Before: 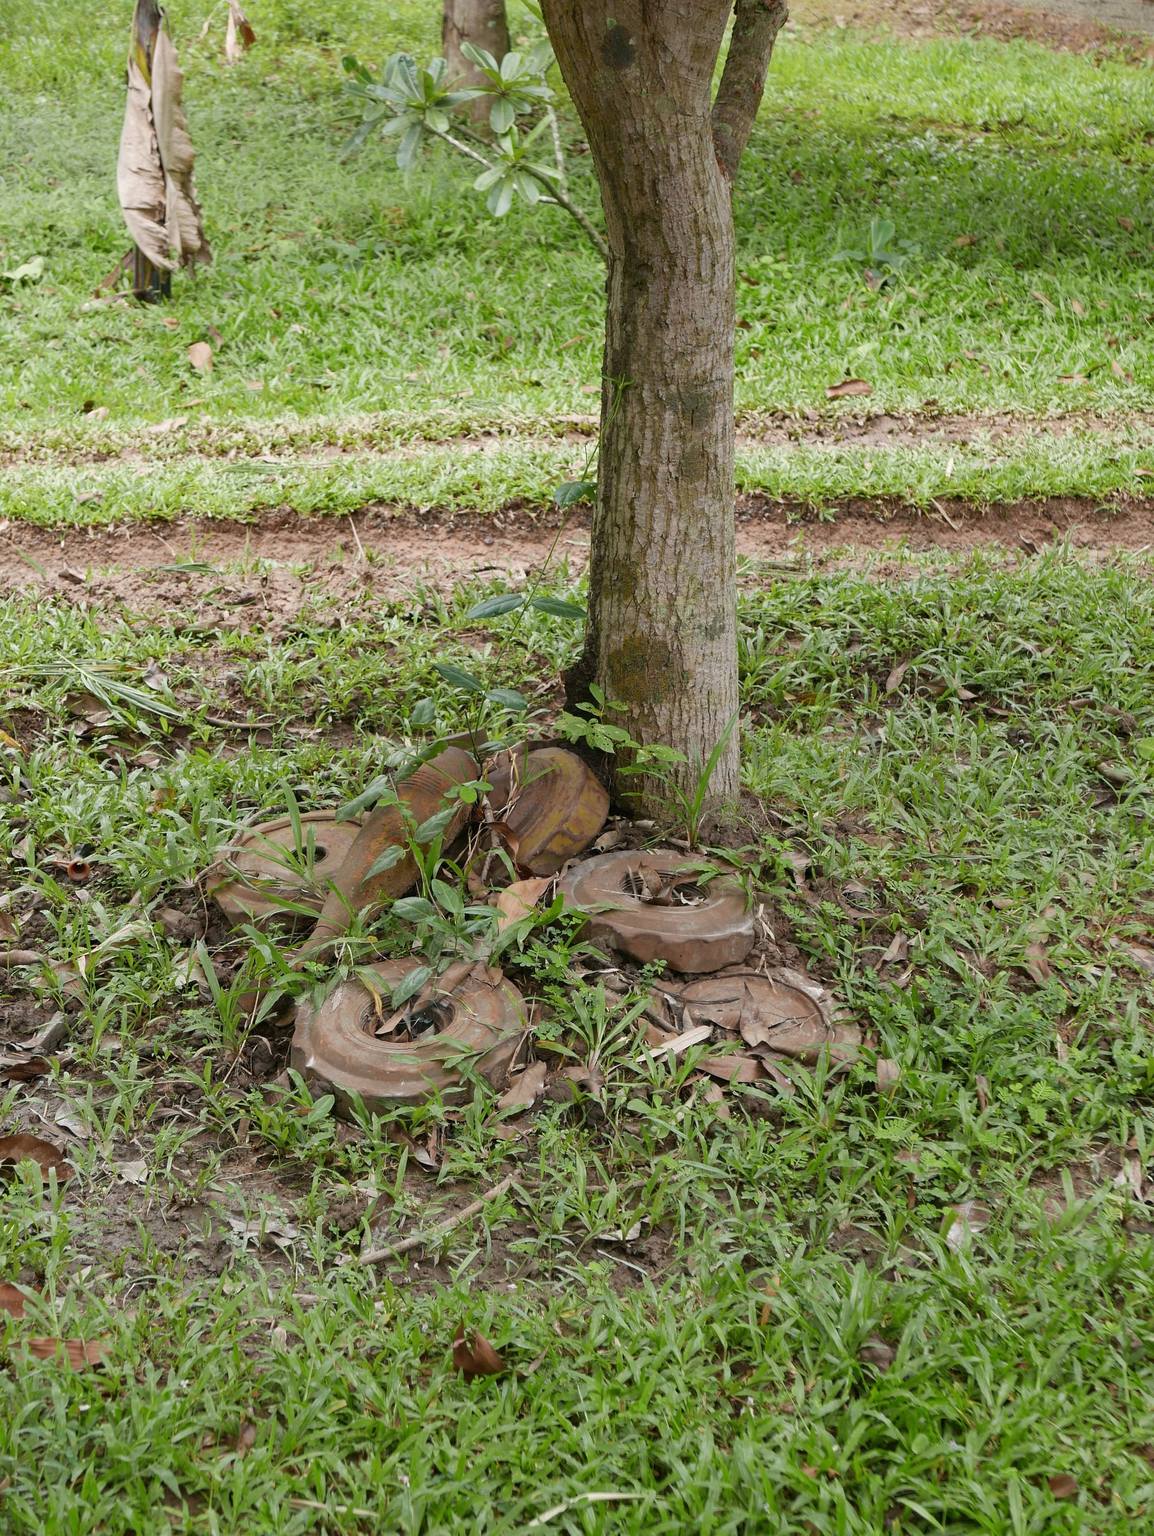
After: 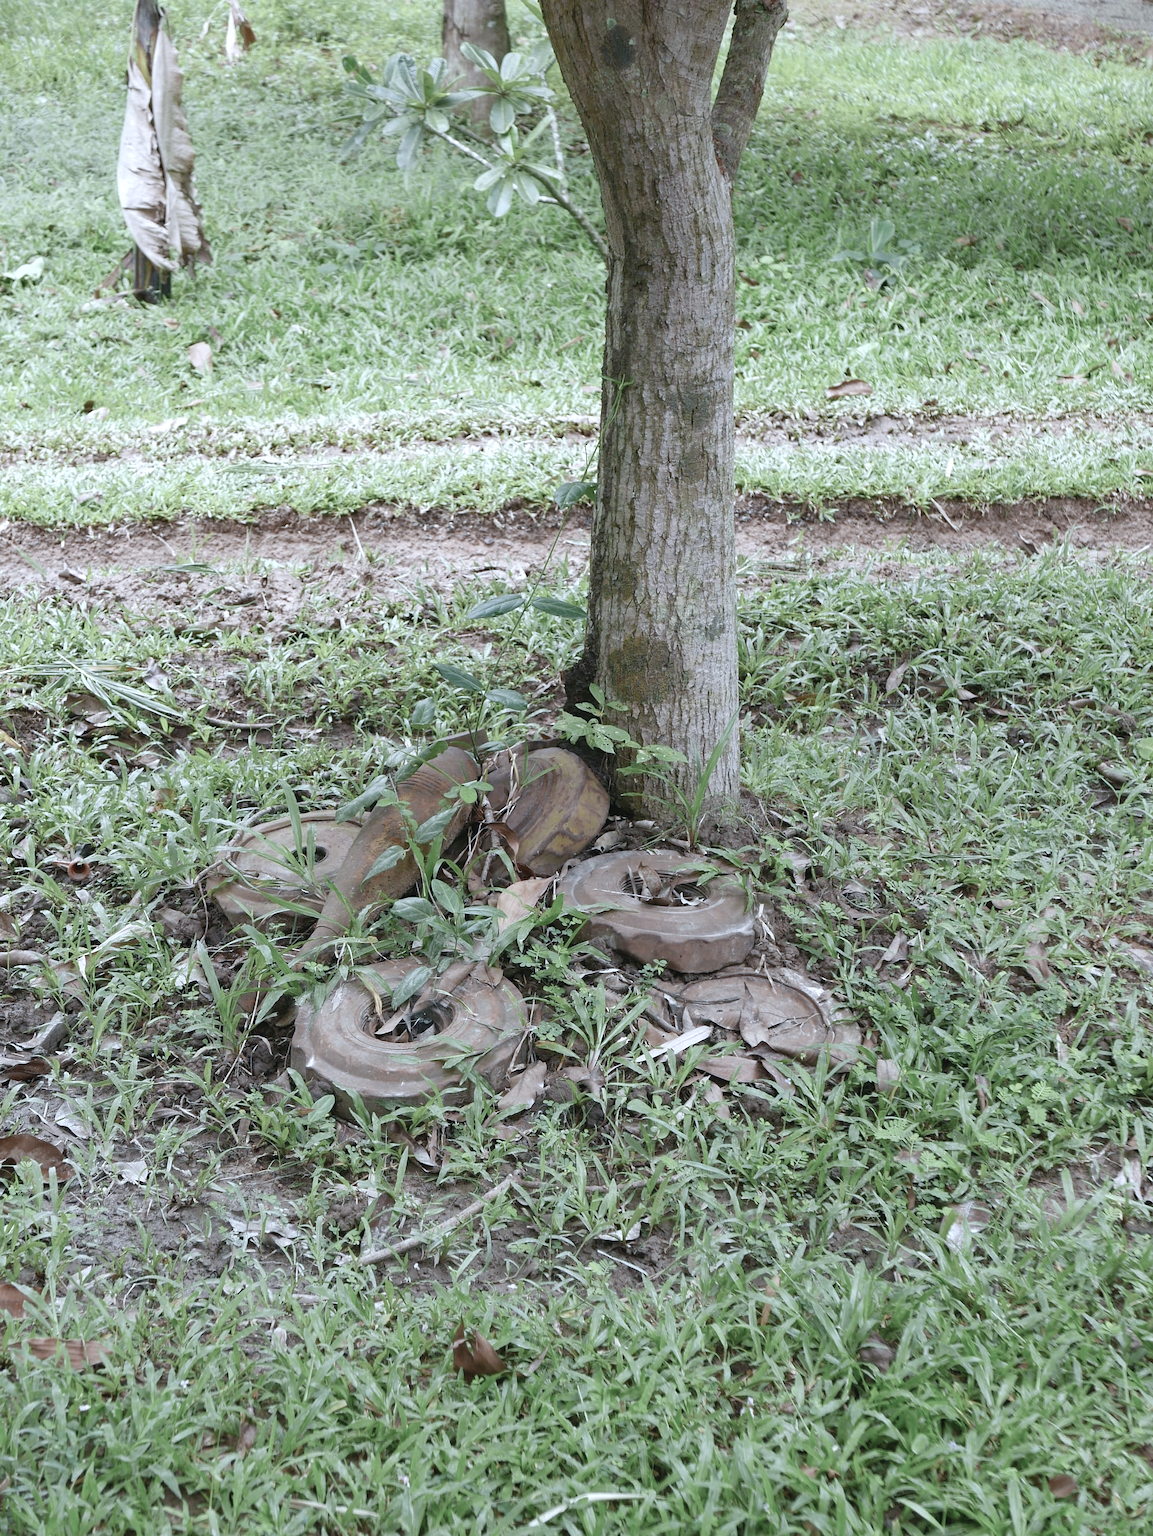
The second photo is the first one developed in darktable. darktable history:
color balance rgb: perceptual saturation grading › global saturation 0.803%, perceptual saturation grading › highlights -30.978%, perceptual saturation grading › mid-tones 5.135%, perceptual saturation grading › shadows 18.138%
exposure: black level correction 0.001, exposure 0.5 EV, compensate highlight preservation false
color calibration: illuminant custom, x 0.391, y 0.392, temperature 3871.22 K
contrast brightness saturation: contrast -0.06, saturation -0.412
